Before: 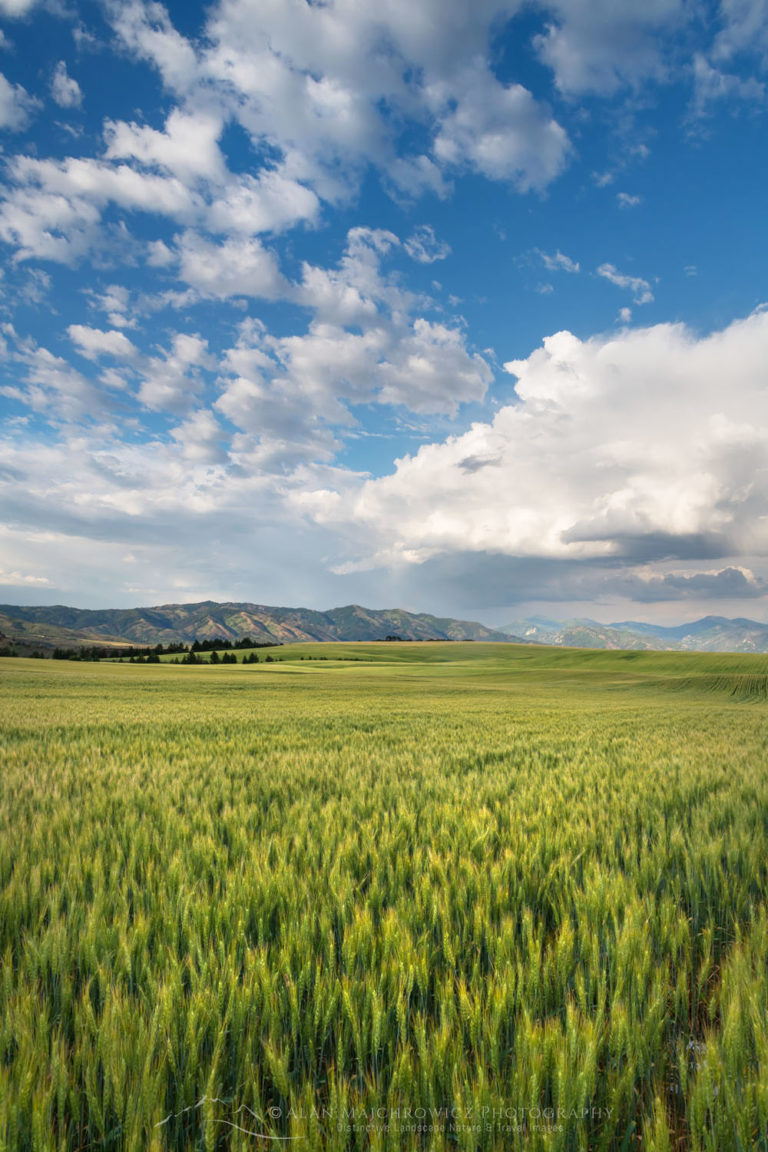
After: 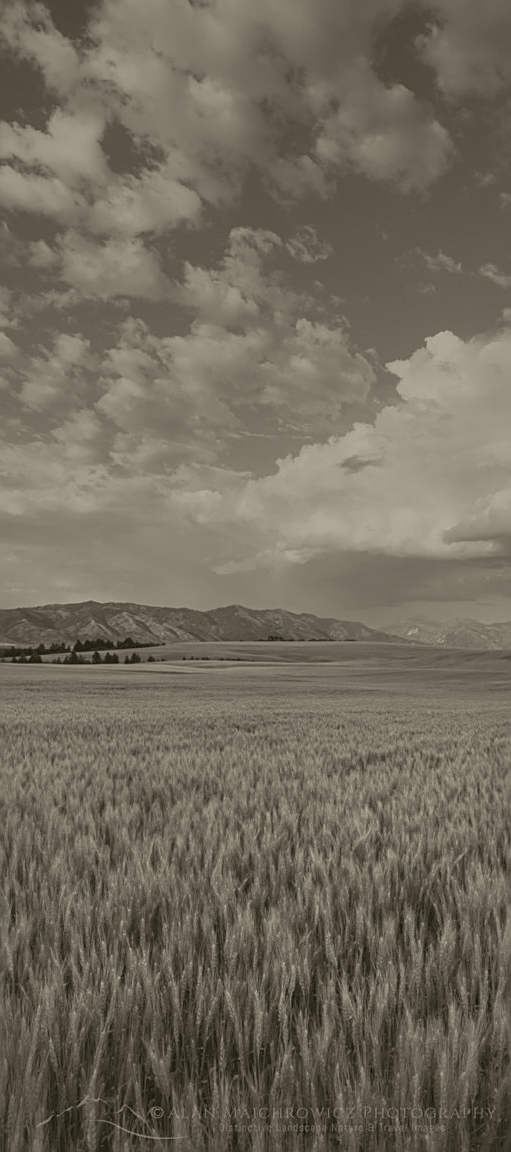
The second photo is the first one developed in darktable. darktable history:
sharpen: on, module defaults
crop: left 15.419%, right 17.914%
color correction: highlights a* -11.71, highlights b* -15.58
colorize: hue 41.44°, saturation 22%, source mix 60%, lightness 10.61%
